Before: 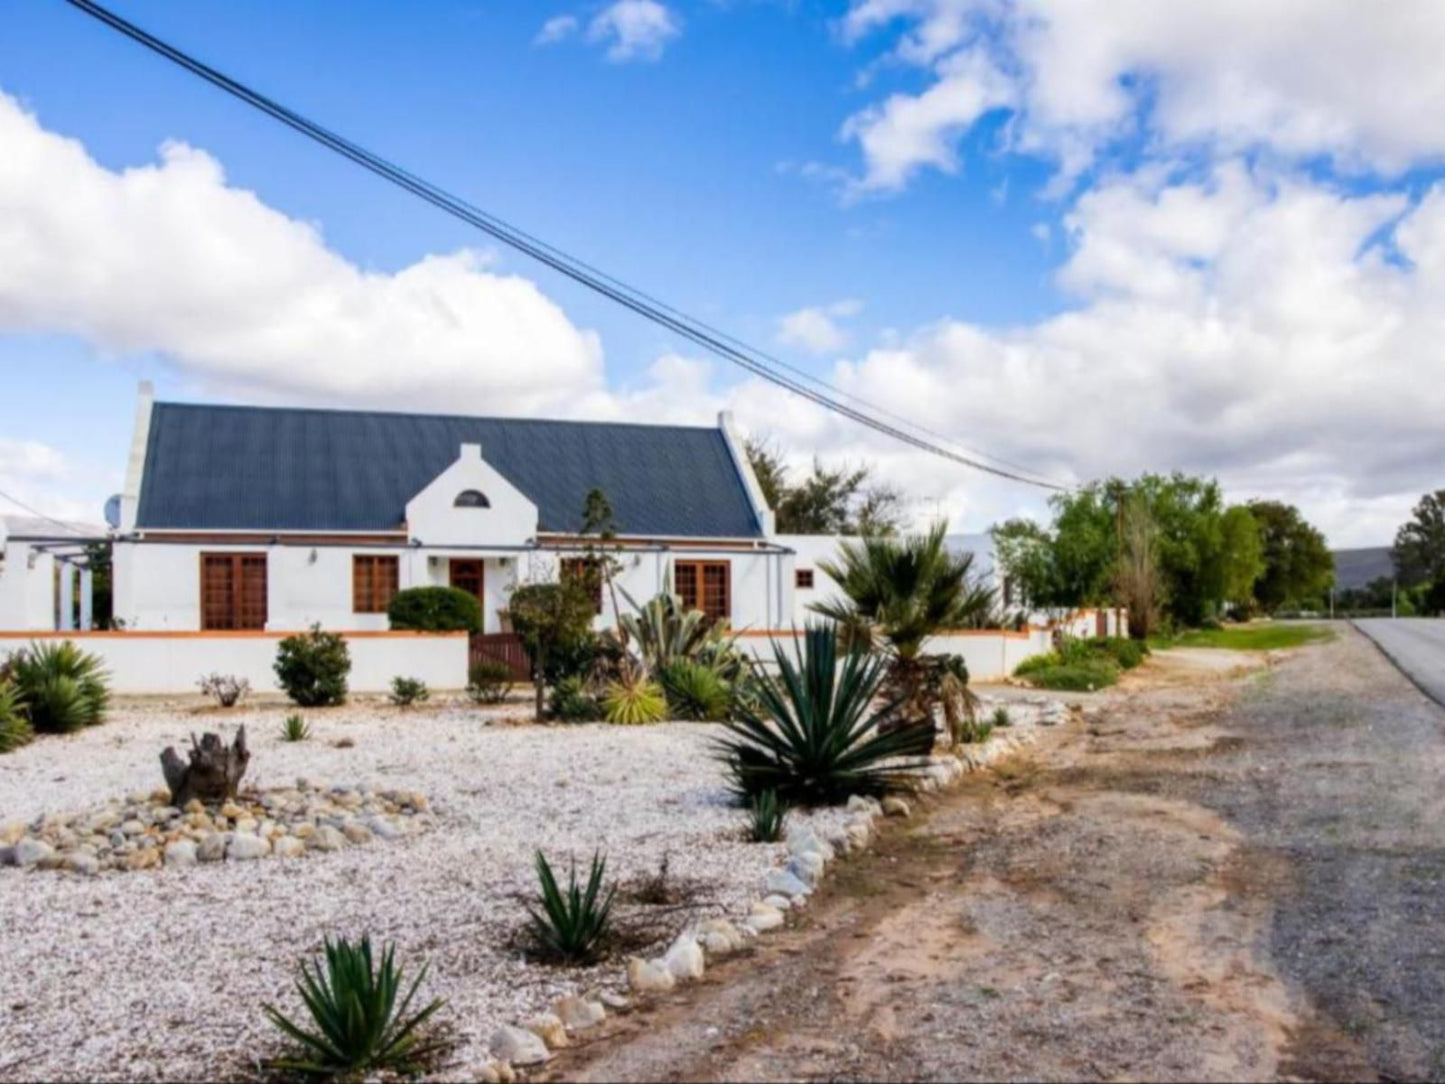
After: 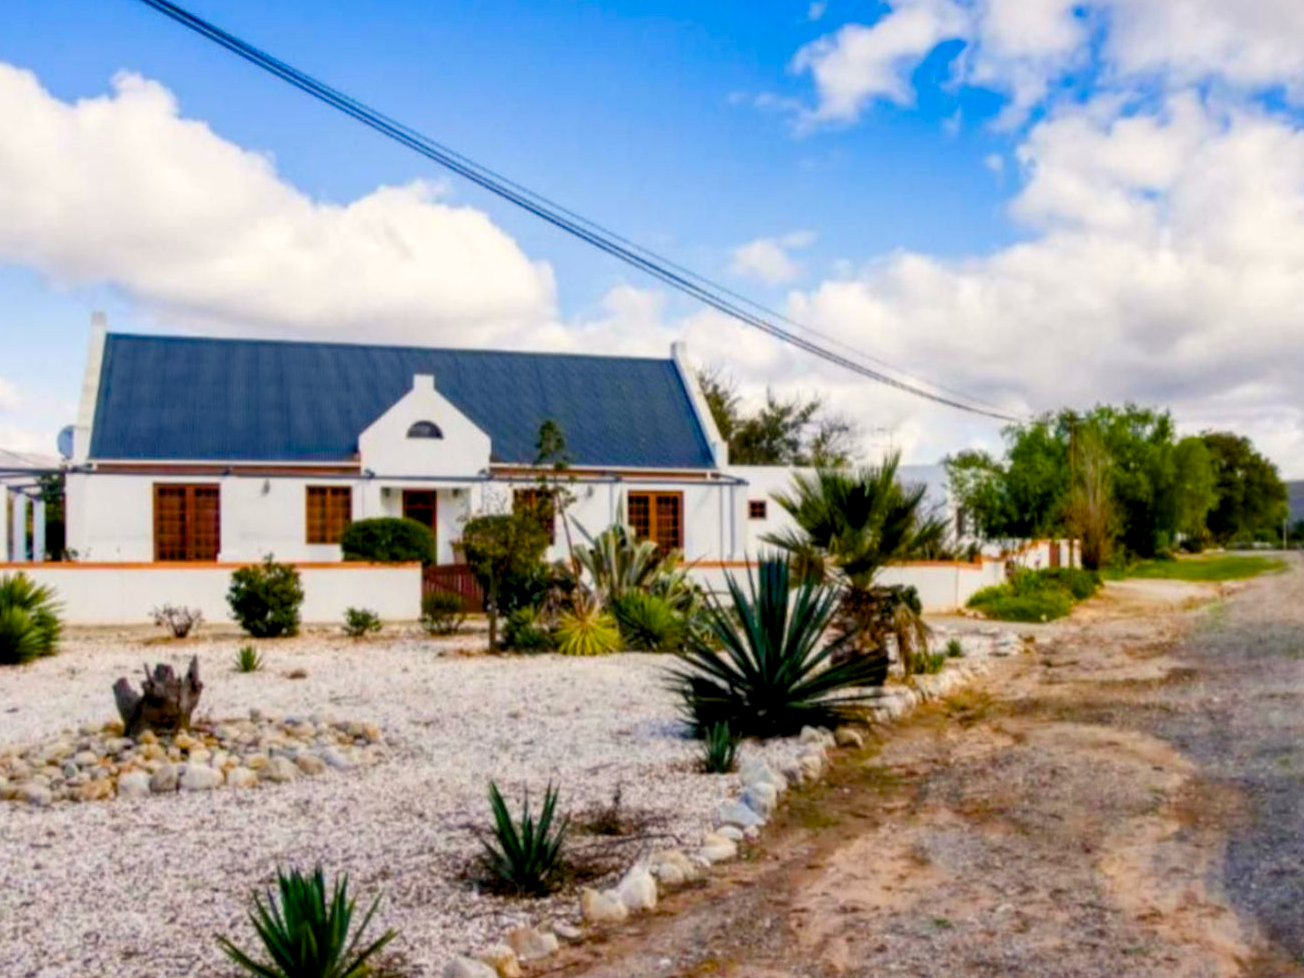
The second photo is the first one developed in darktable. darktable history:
crop: left 3.305%, top 6.436%, right 6.389%, bottom 3.258%
color balance rgb: shadows lift › chroma 1%, shadows lift › hue 240.84°, highlights gain › chroma 2%, highlights gain › hue 73.2°, global offset › luminance -0.5%, perceptual saturation grading › global saturation 20%, perceptual saturation grading › highlights -25%, perceptual saturation grading › shadows 50%, global vibrance 25.26%
